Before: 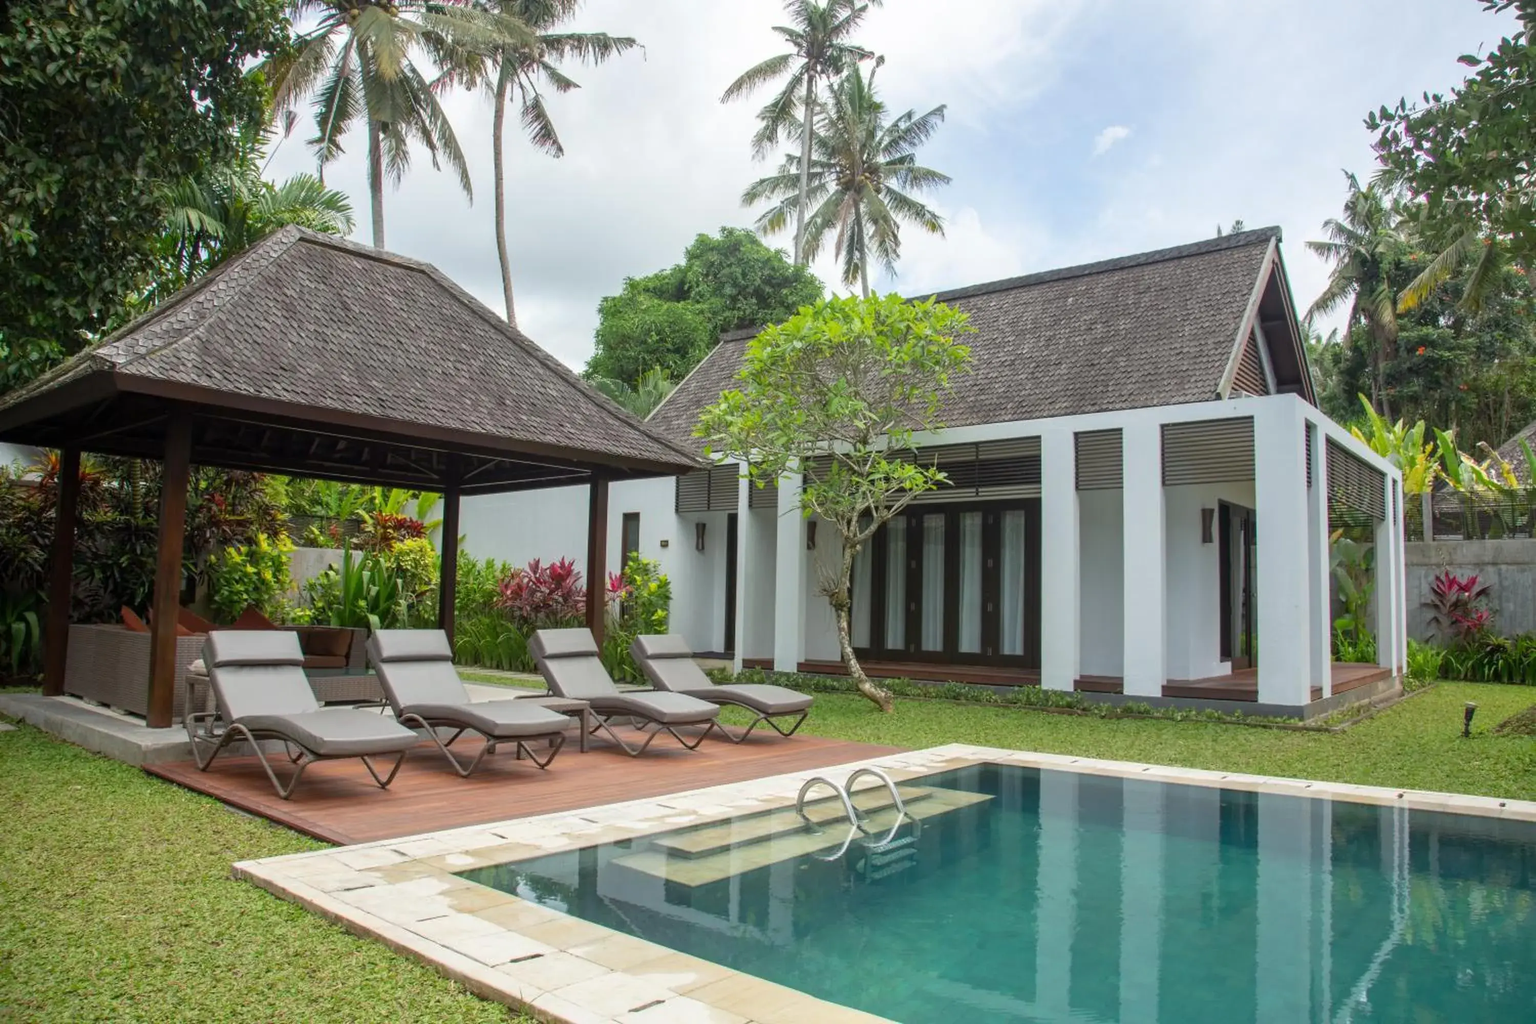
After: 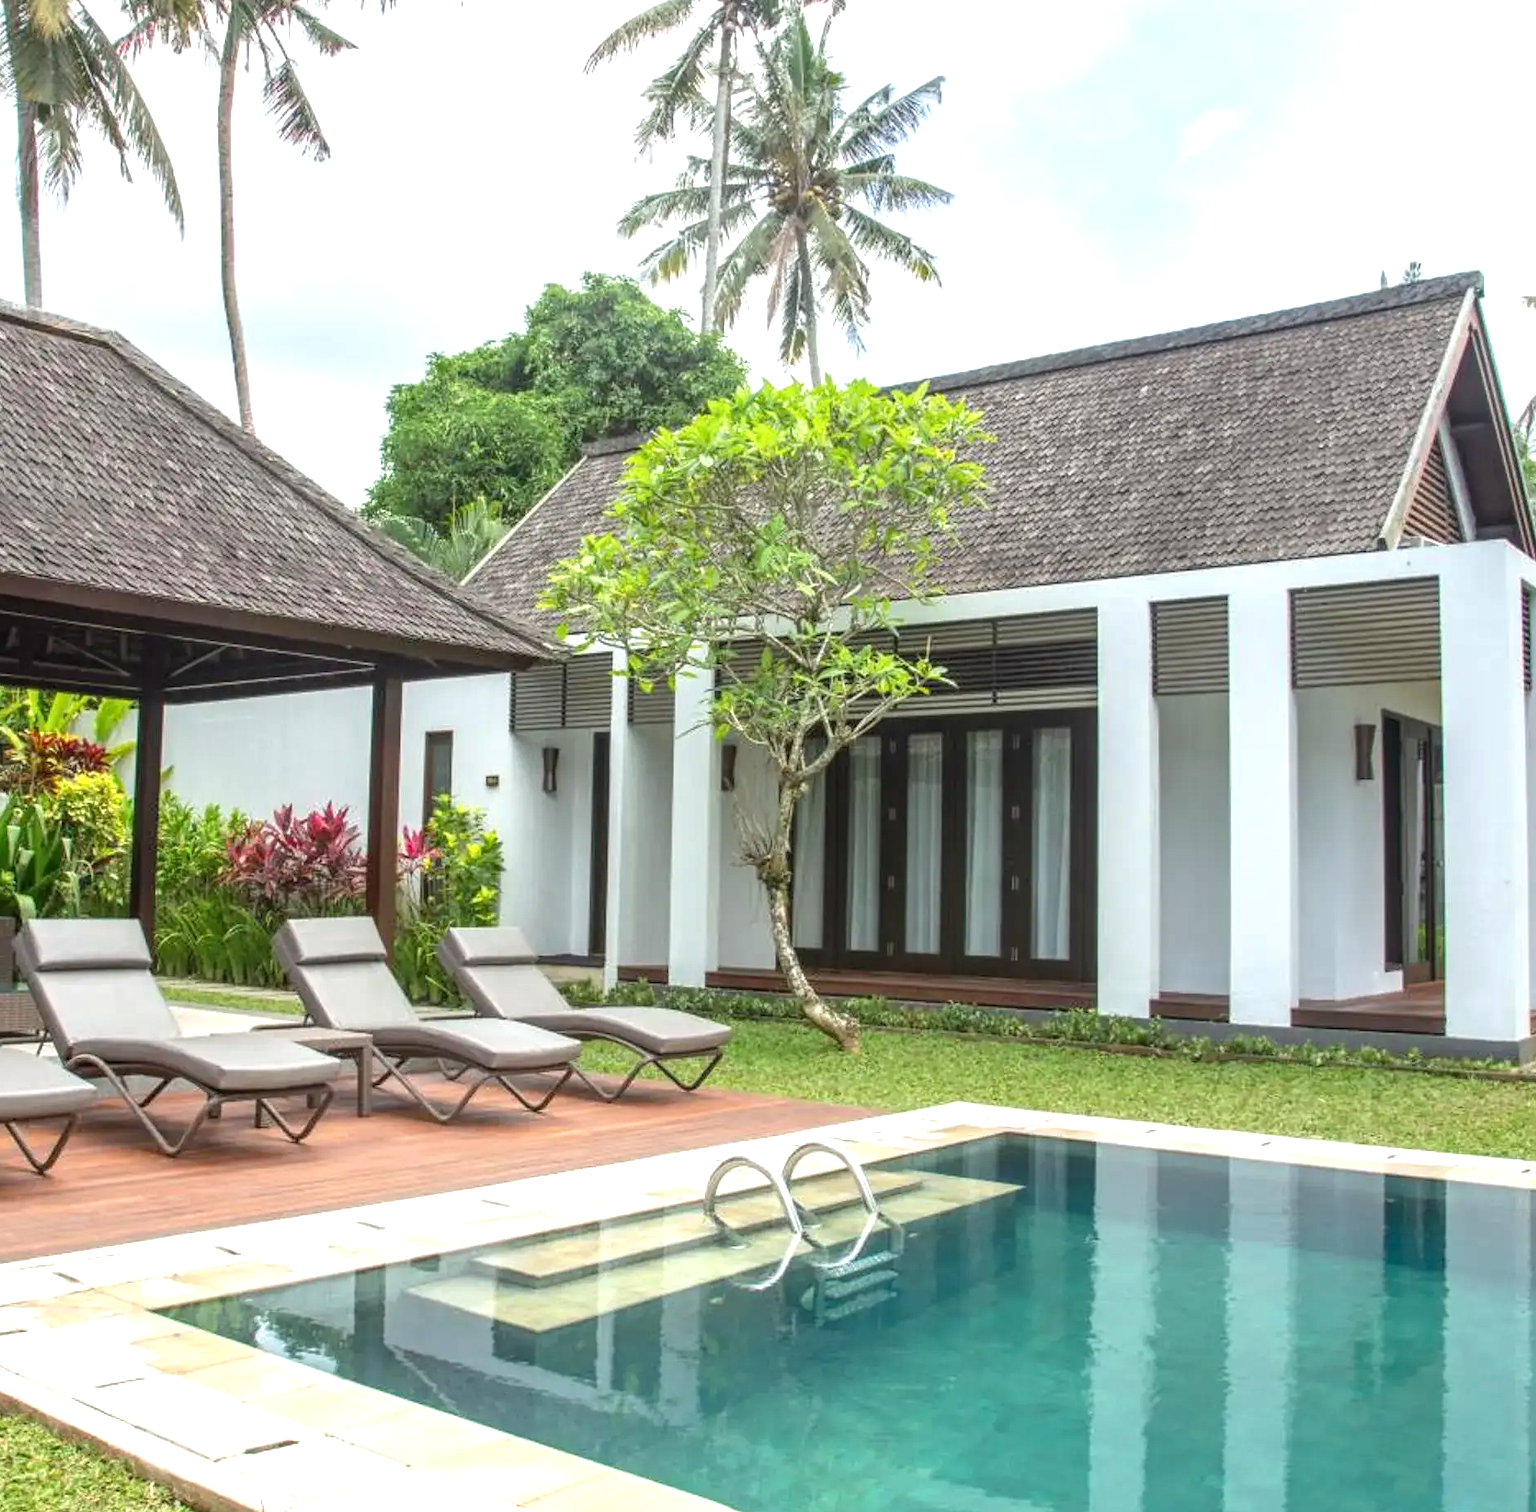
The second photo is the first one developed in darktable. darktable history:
exposure: black level correction 0, exposure 0.697 EV, compensate highlight preservation false
crop and rotate: left 23.331%, top 5.634%, right 14.395%, bottom 2.328%
local contrast: on, module defaults
